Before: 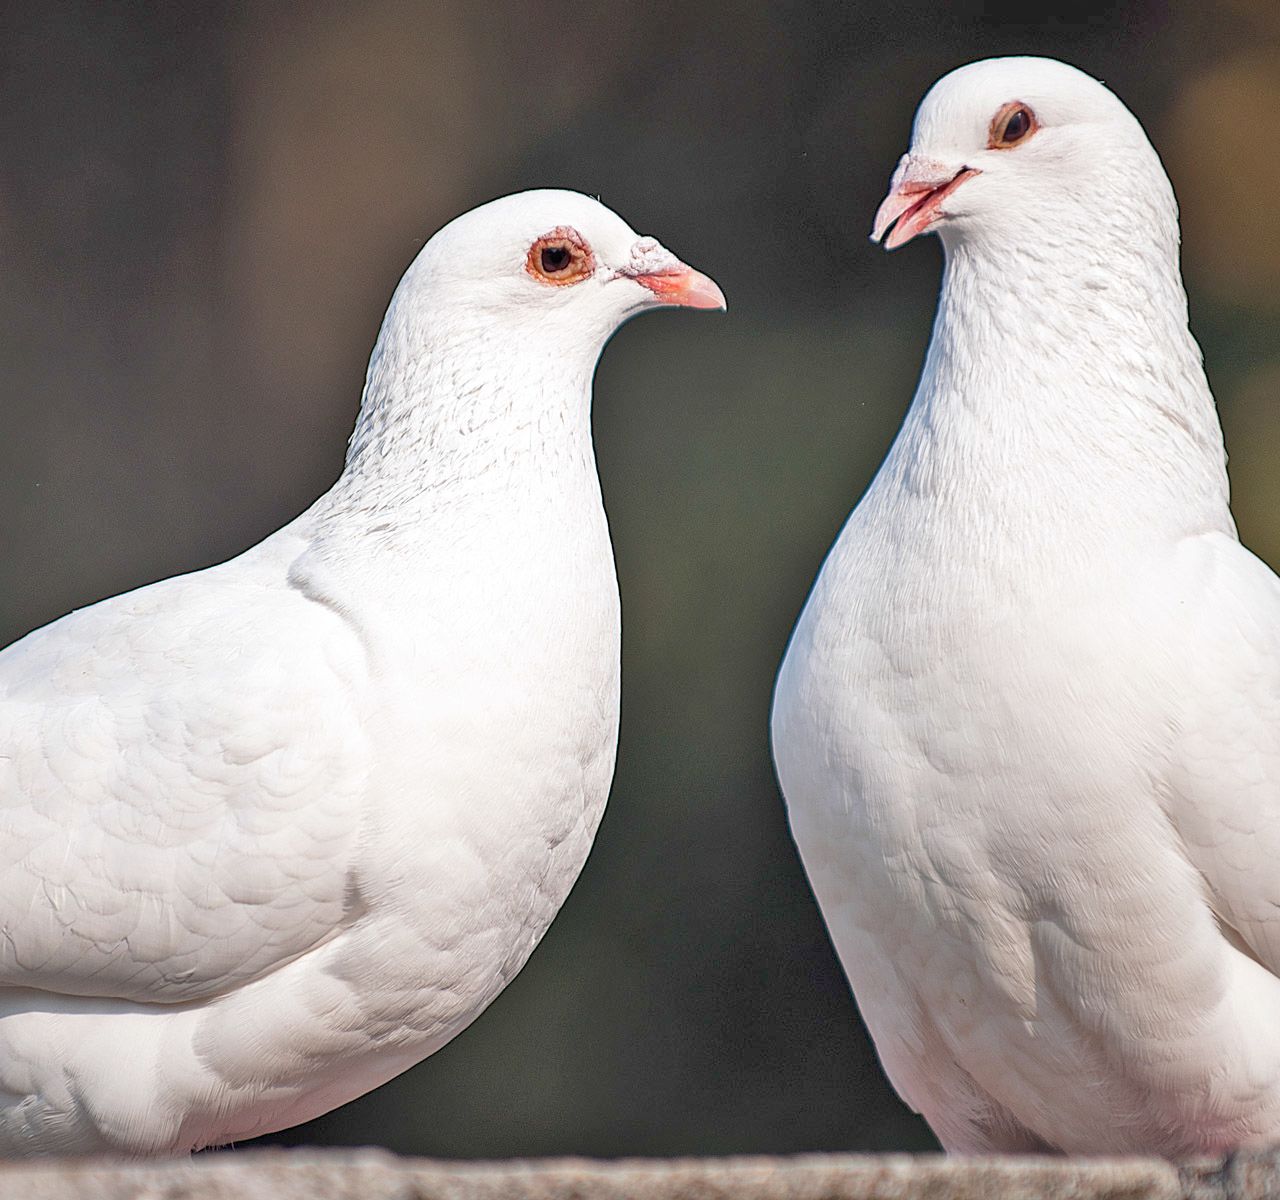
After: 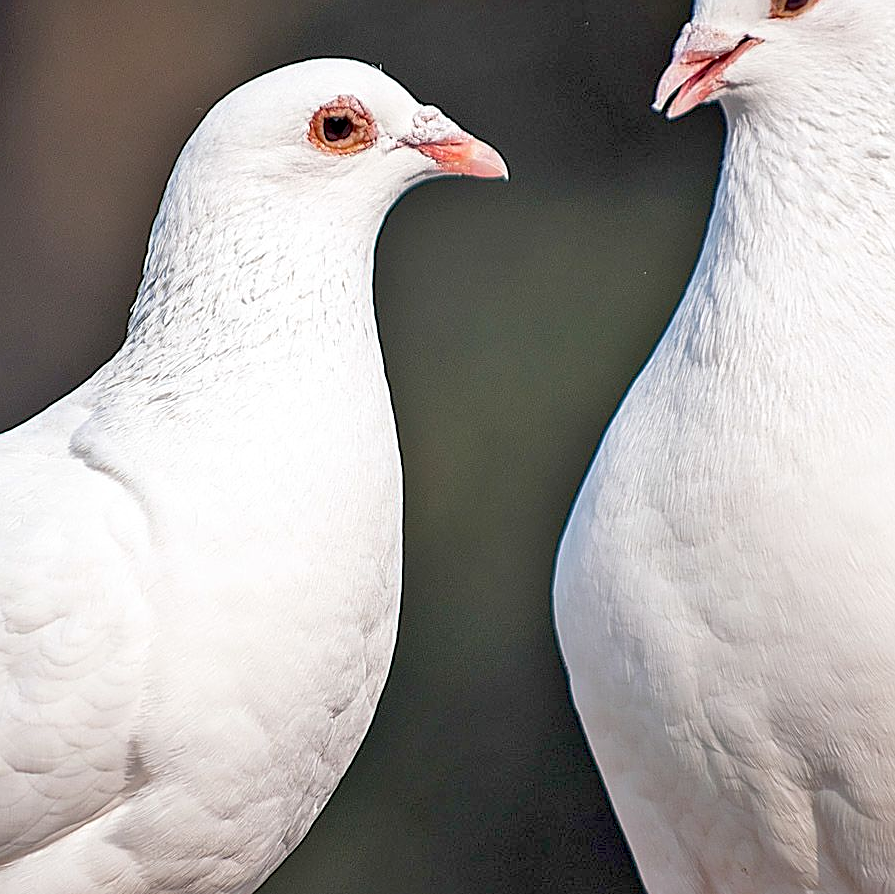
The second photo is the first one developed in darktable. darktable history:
exposure: black level correction 0.009, exposure 0.016 EV, compensate highlight preservation false
crop and rotate: left 17.071%, top 10.961%, right 12.984%, bottom 14.483%
sharpen: on, module defaults
